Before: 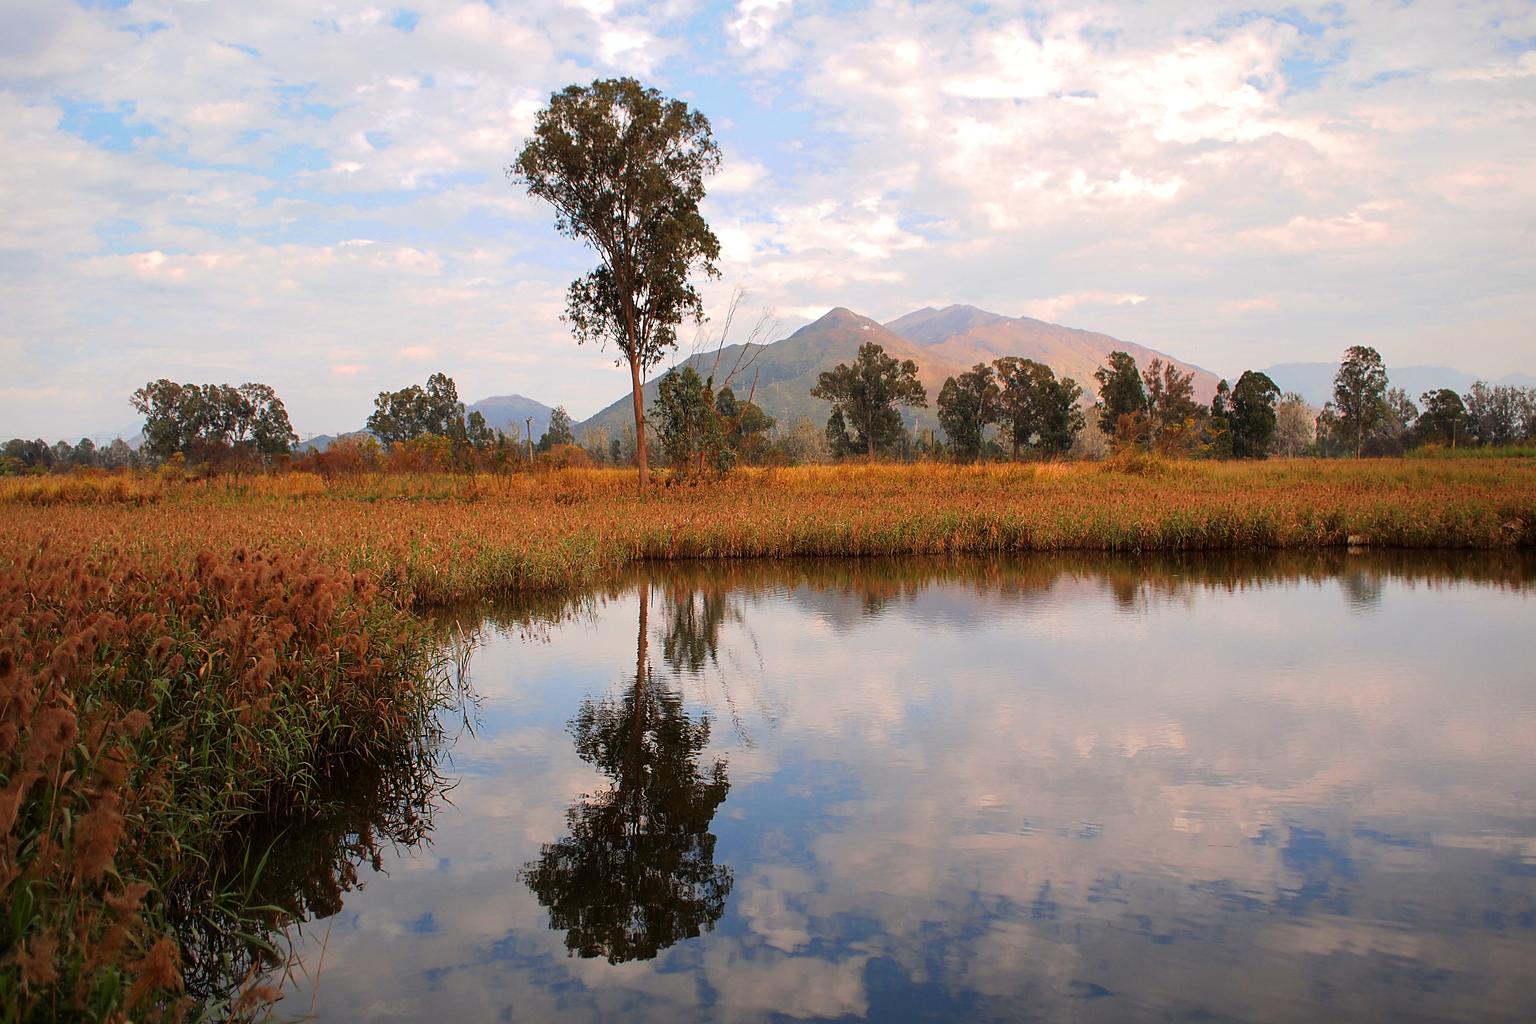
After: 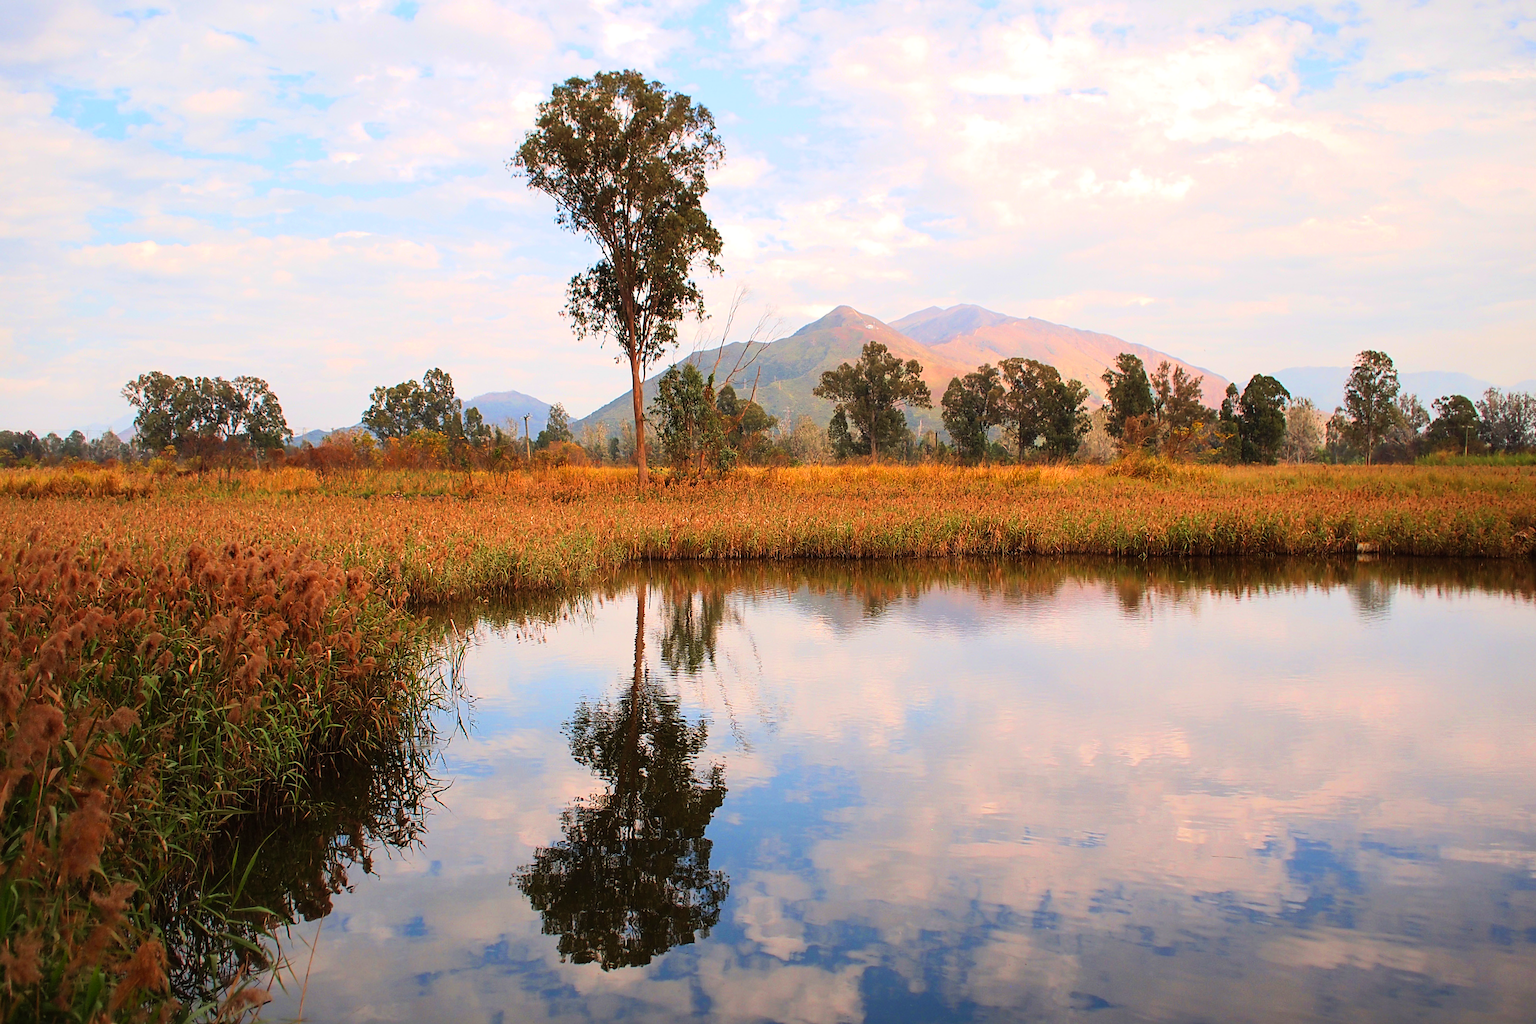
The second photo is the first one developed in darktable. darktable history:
crop and rotate: angle -0.607°
velvia: on, module defaults
contrast brightness saturation: contrast 0.198, brightness 0.164, saturation 0.22
